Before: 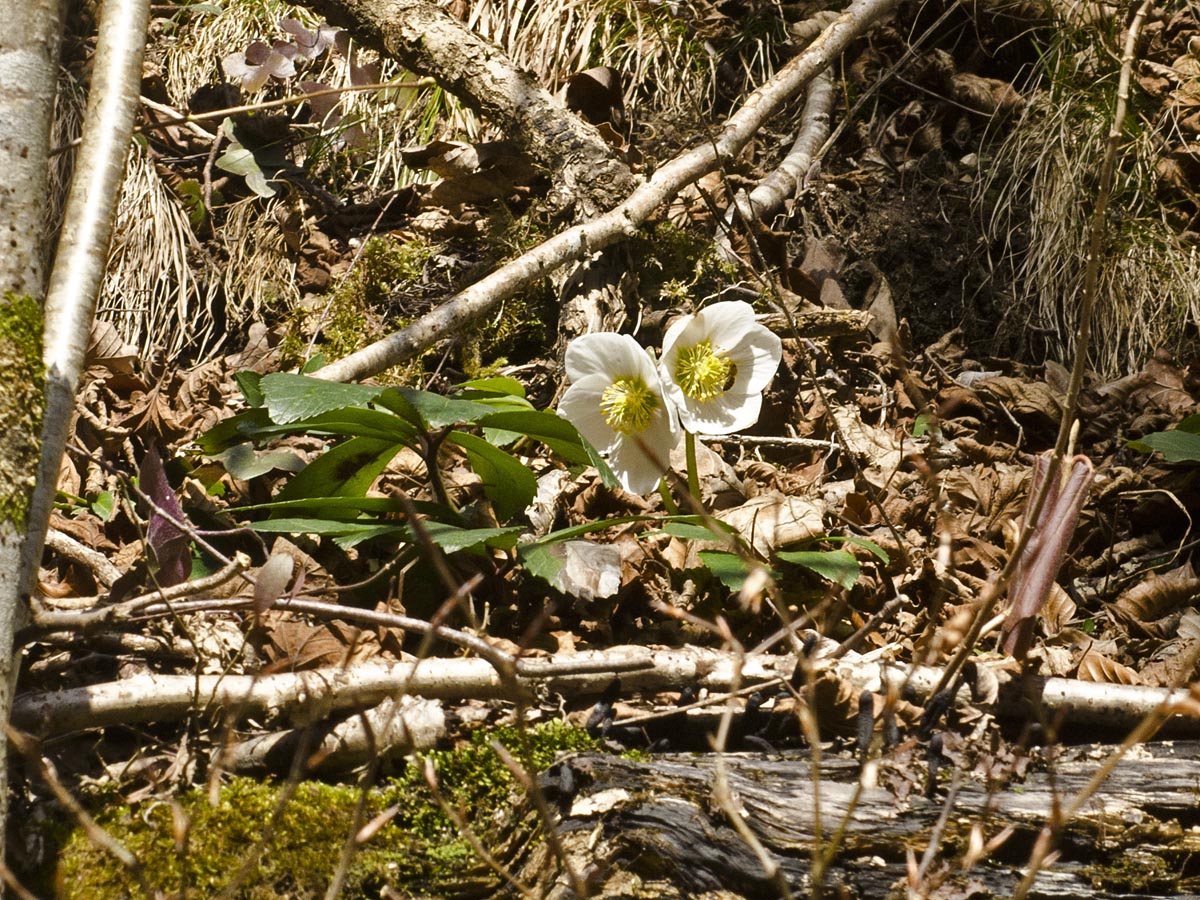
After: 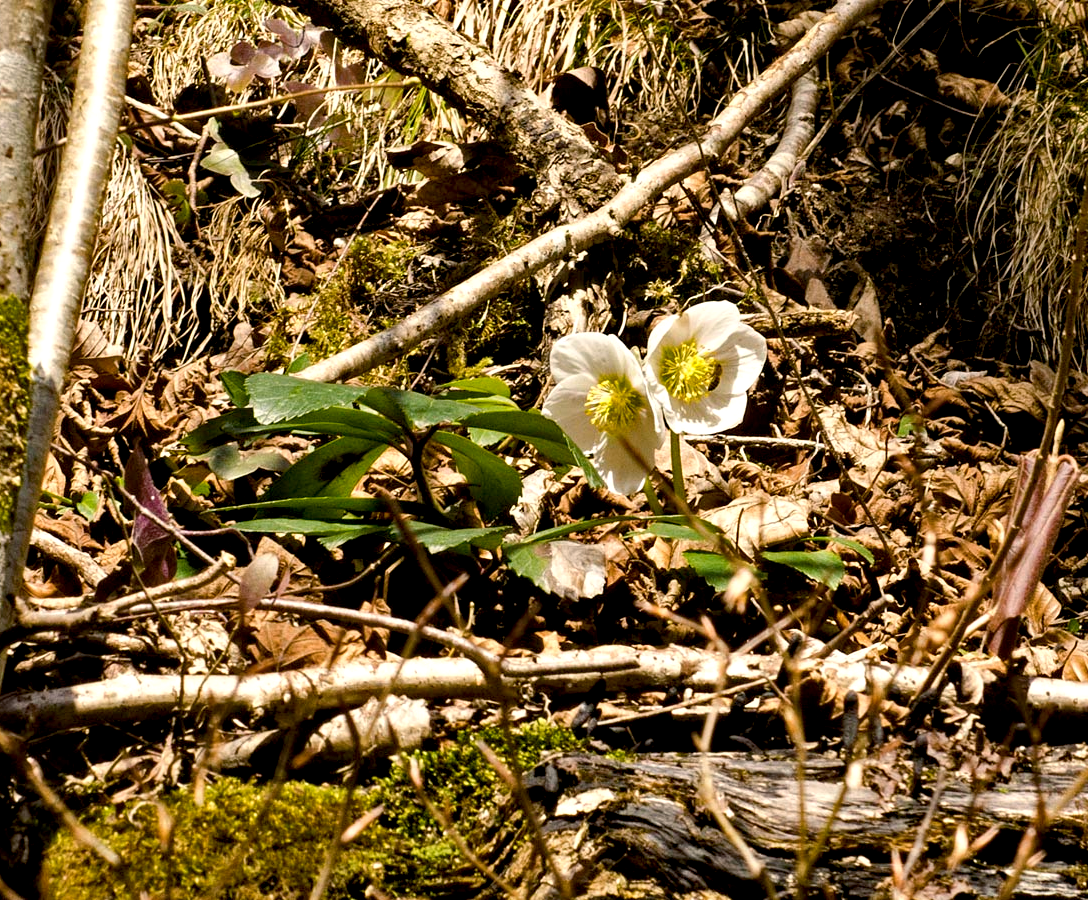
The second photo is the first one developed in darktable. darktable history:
exposure: black level correction 0.01, exposure 0.119 EV, compensate highlight preservation false
local contrast: highlights 107%, shadows 98%, detail 119%, midtone range 0.2
crop and rotate: left 1.266%, right 8.039%
color balance rgb: highlights gain › chroma 2.026%, highlights gain › hue 63.71°, perceptual saturation grading › global saturation 19.867%, global vibrance 20.547%
contrast brightness saturation: contrast 0.107, saturation -0.175
